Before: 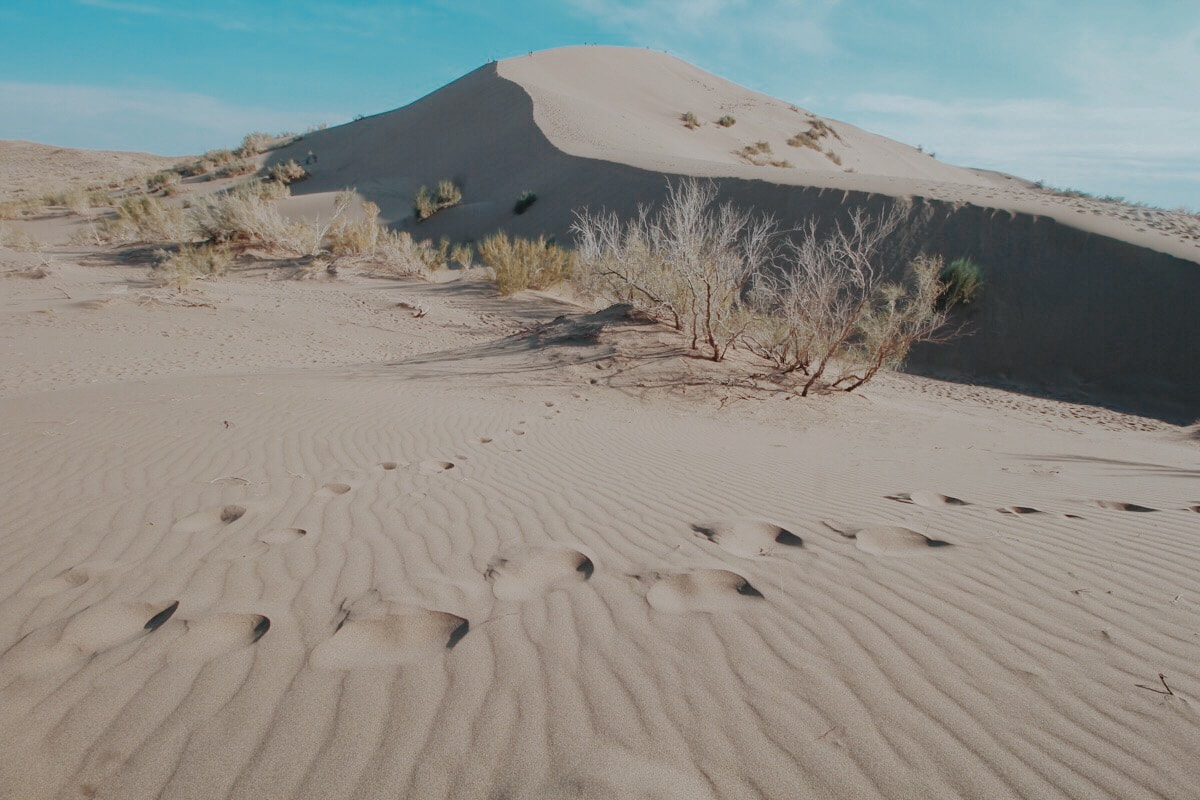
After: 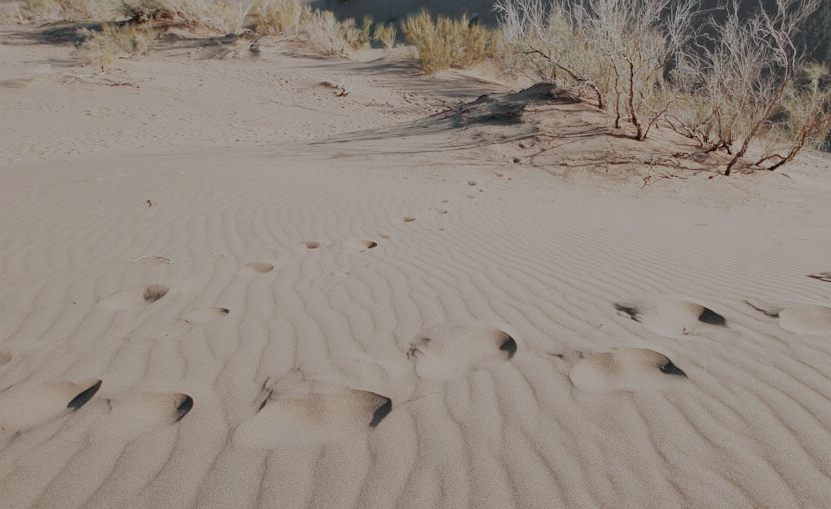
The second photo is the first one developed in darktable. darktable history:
filmic rgb: black relative exposure -7.32 EV, white relative exposure 5.09 EV, hardness 3.2
crop: left 6.488%, top 27.668%, right 24.183%, bottom 8.656%
